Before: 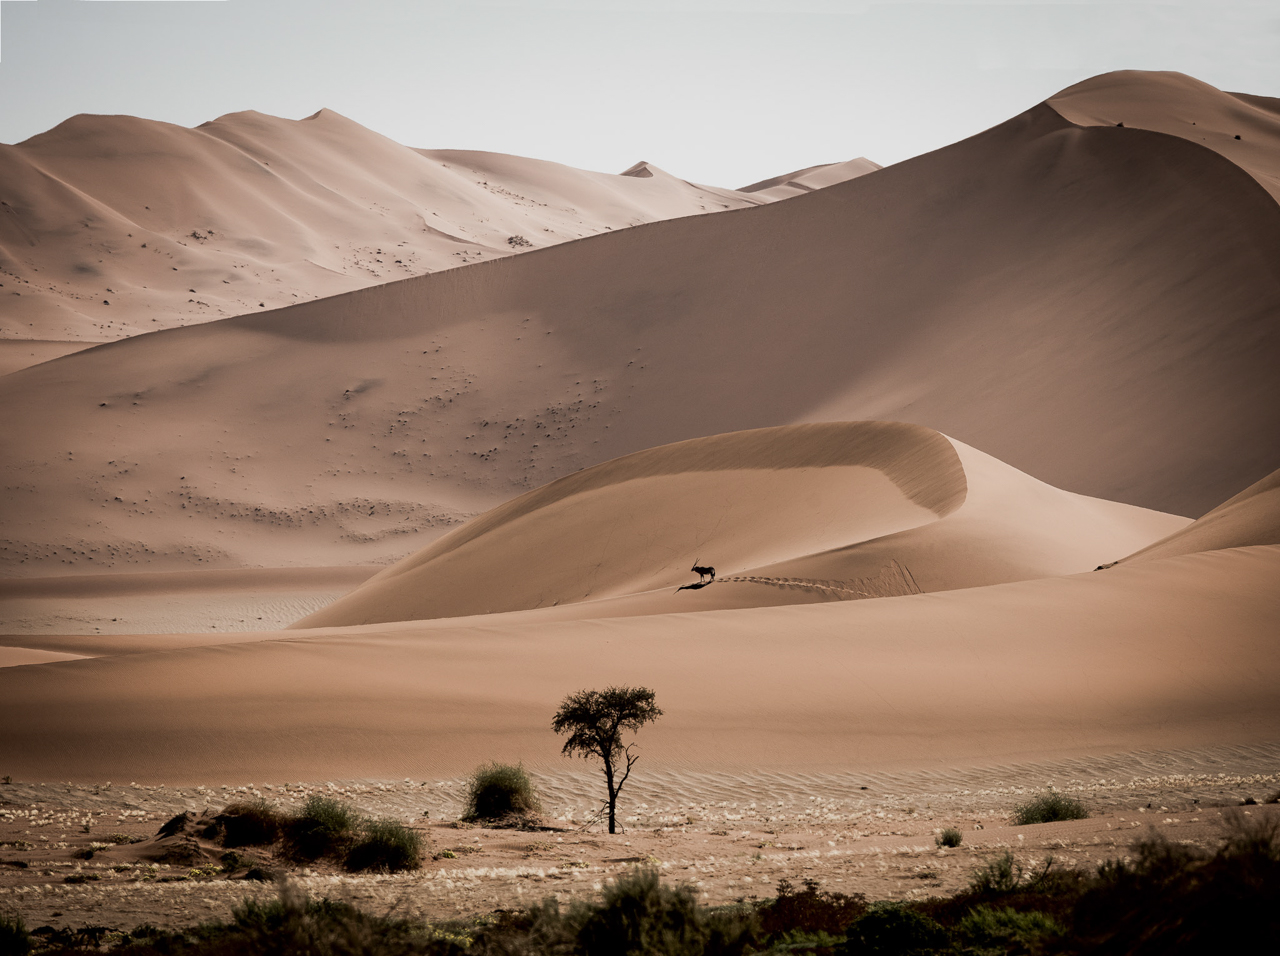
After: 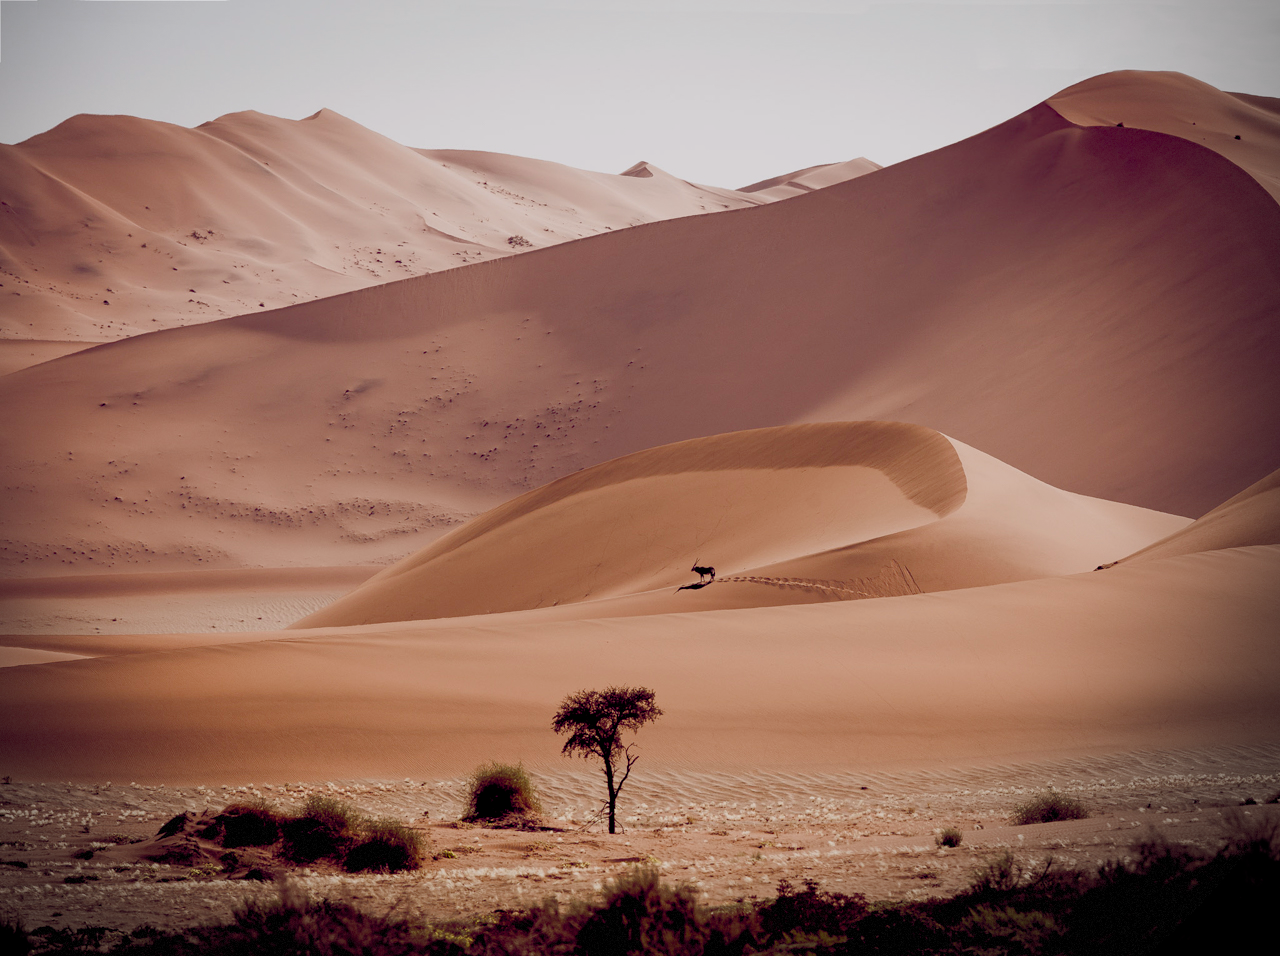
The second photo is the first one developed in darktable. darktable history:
color balance rgb: global offset › chroma 0.289%, global offset › hue 319.4°, linear chroma grading › global chroma 9.348%, perceptual saturation grading › global saturation 20%, perceptual saturation grading › highlights -25.682%, perceptual saturation grading › shadows 50.319%, contrast -10.231%
vignetting: center (-0.063, -0.313), dithering 8-bit output
